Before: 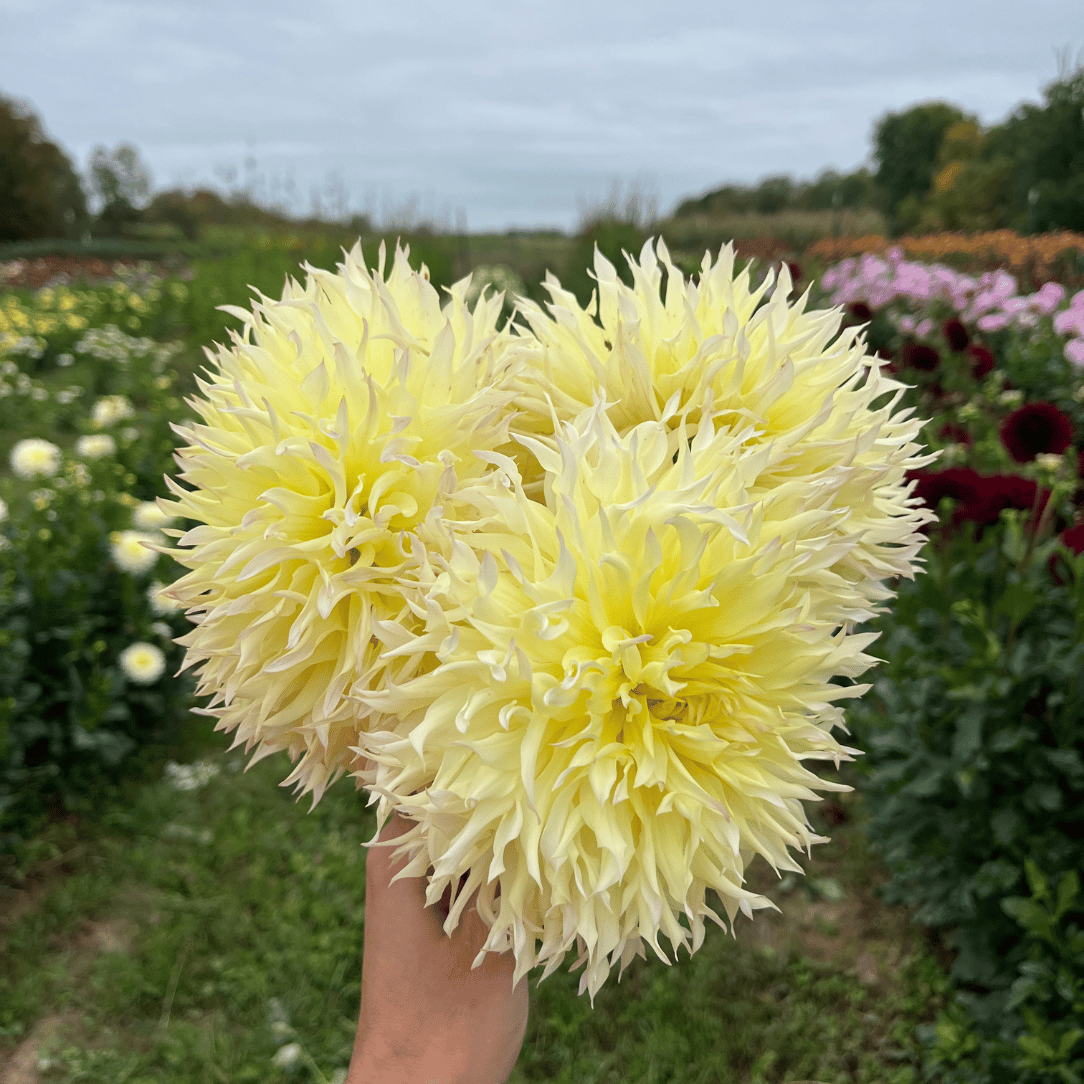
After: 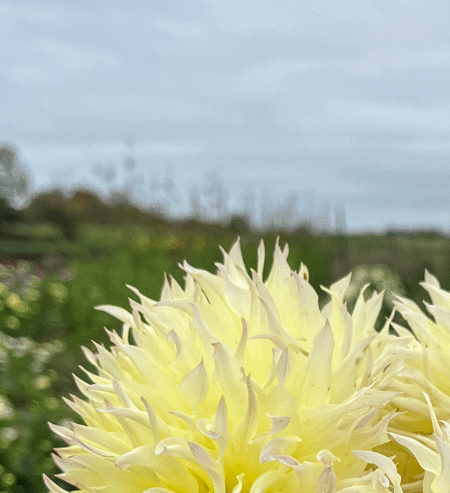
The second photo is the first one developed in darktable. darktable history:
local contrast: on, module defaults
crop and rotate: left 11.196%, top 0.092%, right 47.234%, bottom 54.369%
